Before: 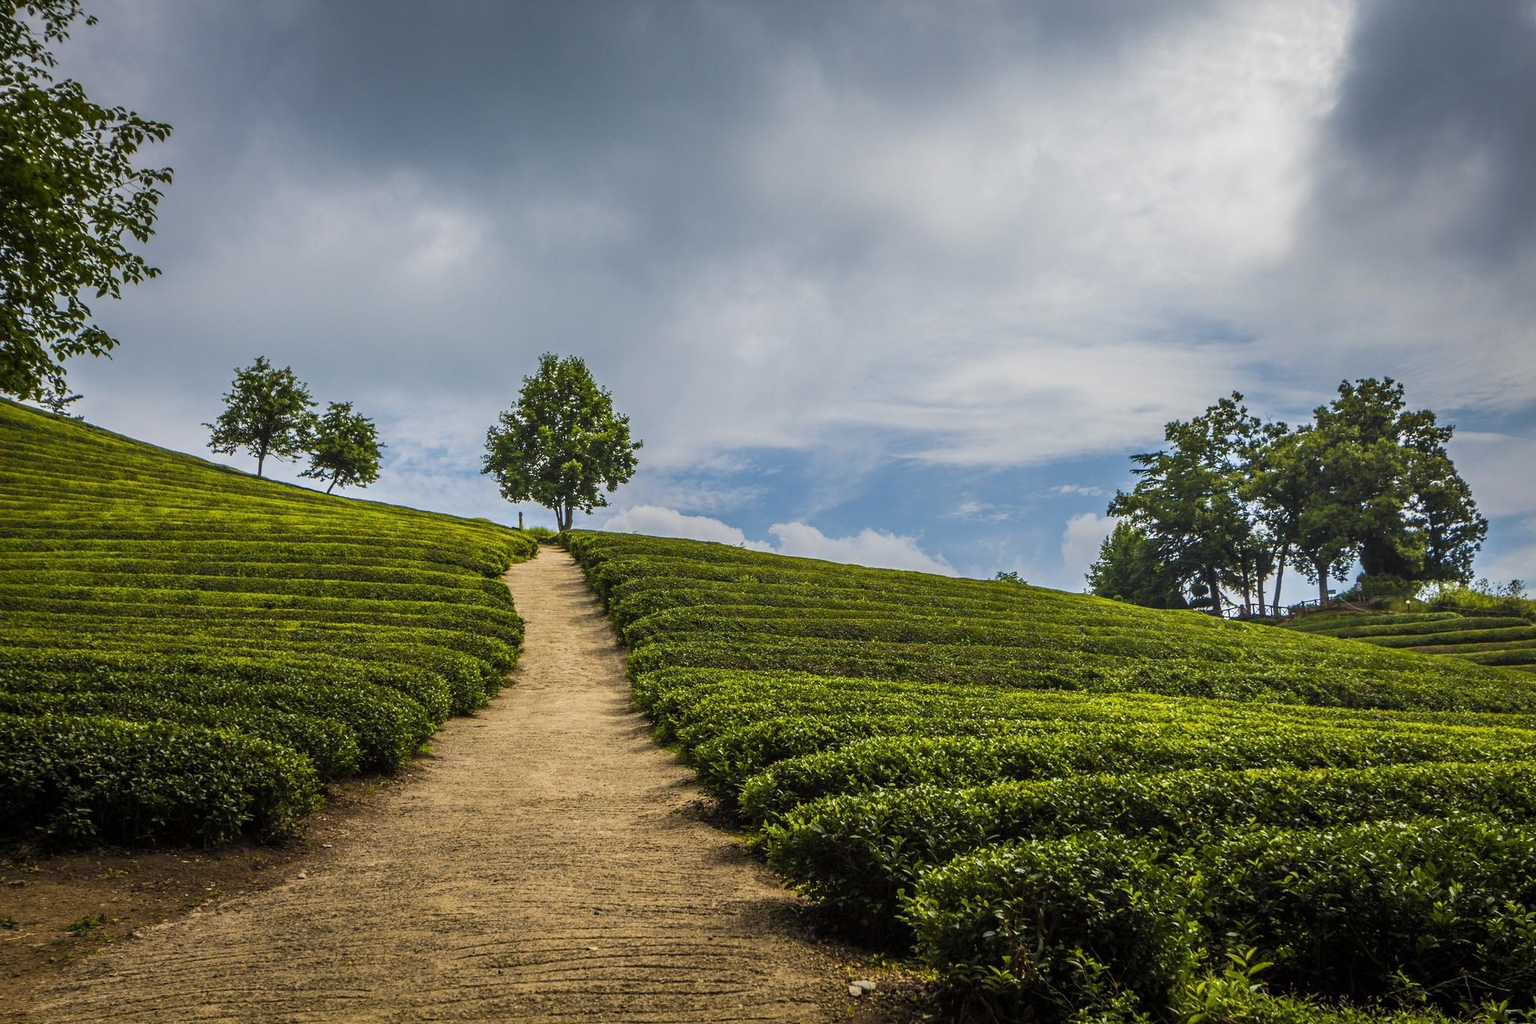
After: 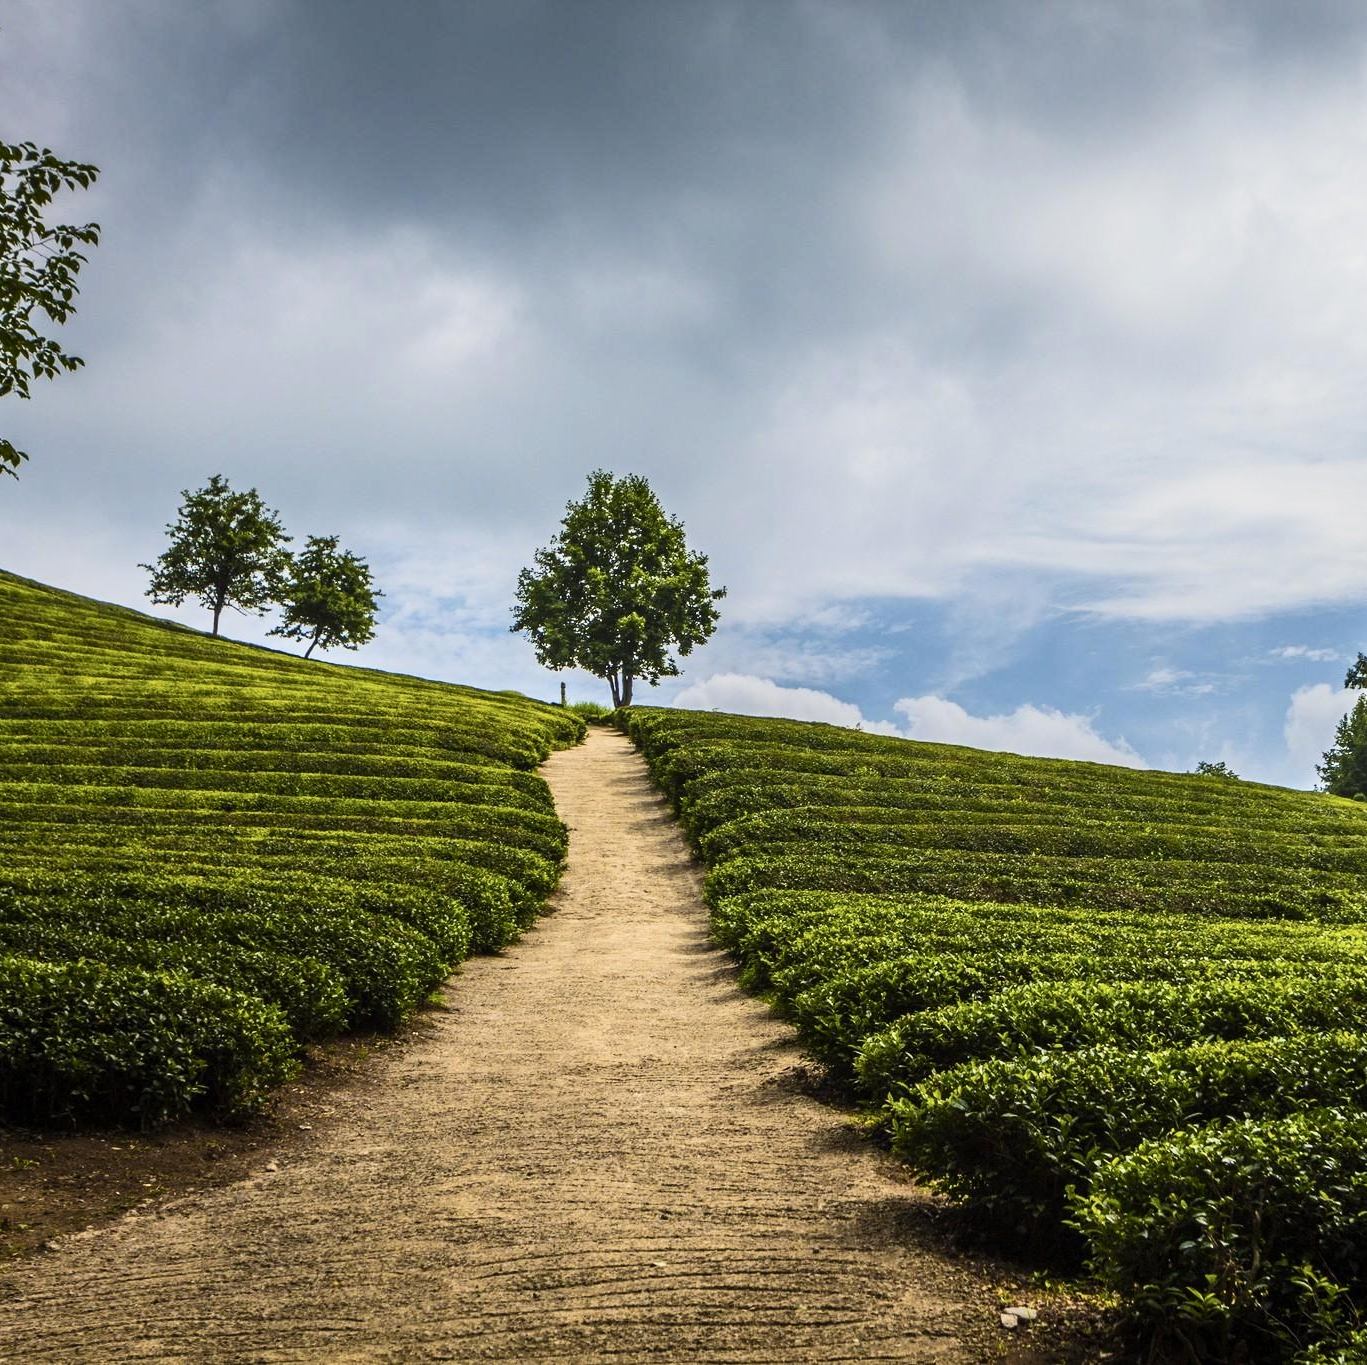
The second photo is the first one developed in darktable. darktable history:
crop and rotate: left 6.415%, right 26.806%
contrast brightness saturation: contrast 0.241, brightness 0.087
